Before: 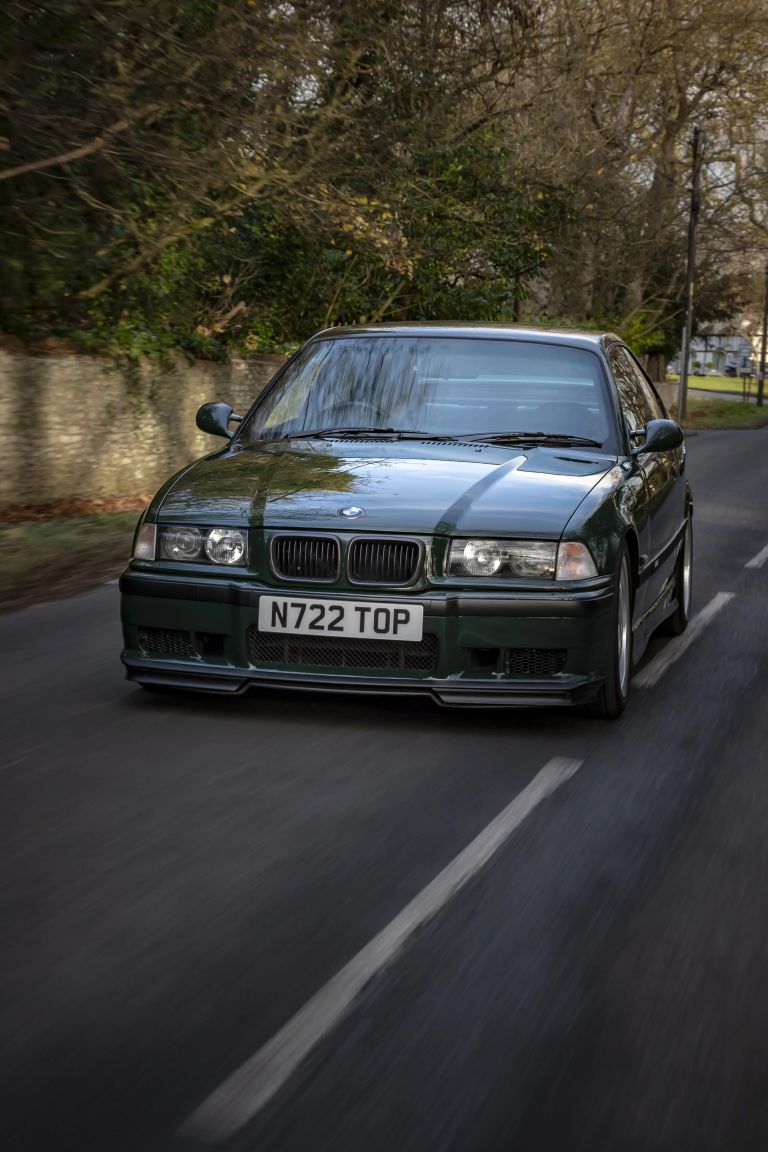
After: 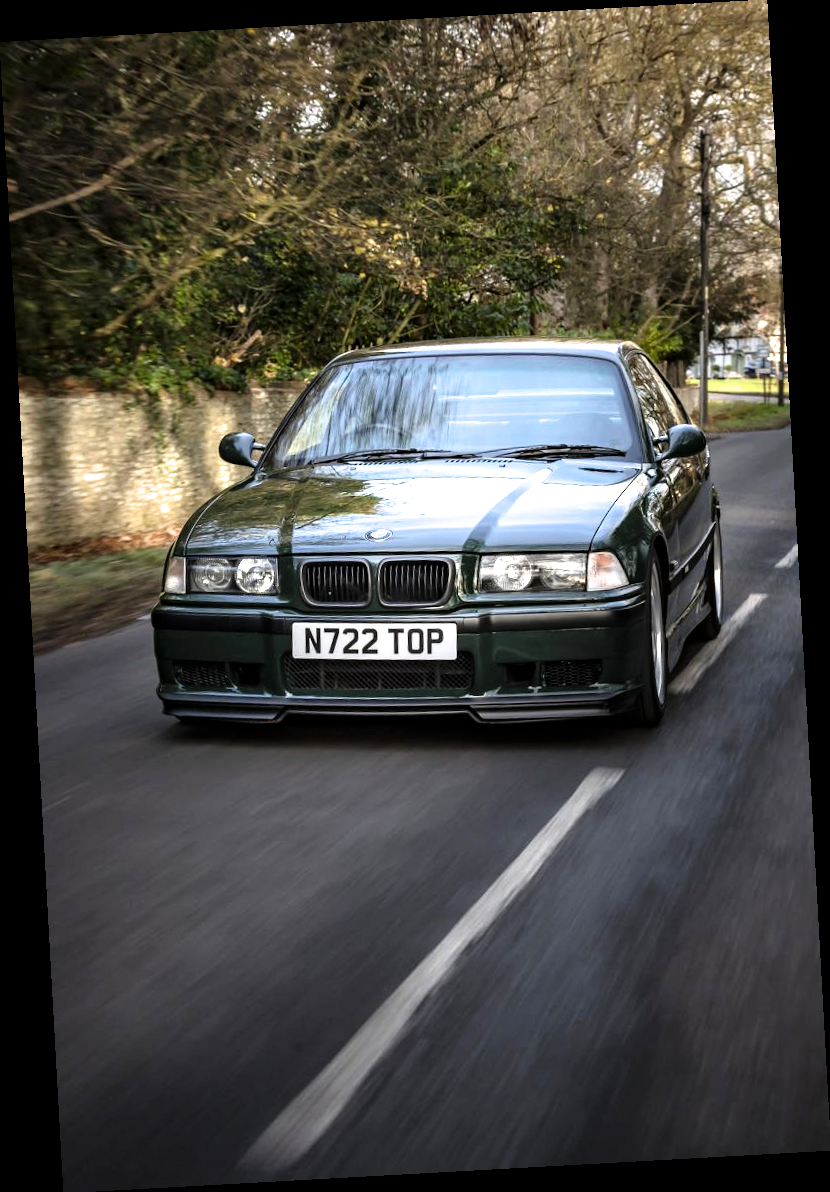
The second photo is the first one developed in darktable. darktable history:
exposure: exposure 1.137 EV, compensate highlight preservation false
filmic rgb: white relative exposure 2.45 EV, hardness 6.33
rotate and perspective: rotation -3.18°, automatic cropping off
shadows and highlights: shadows -10, white point adjustment 1.5, highlights 10
